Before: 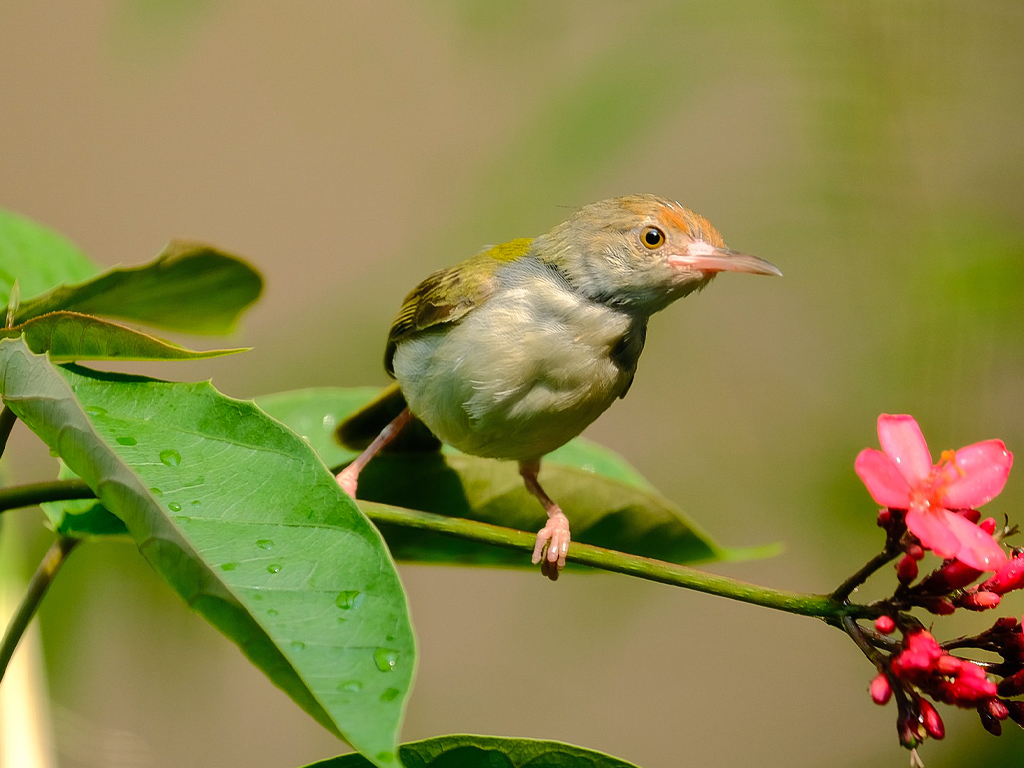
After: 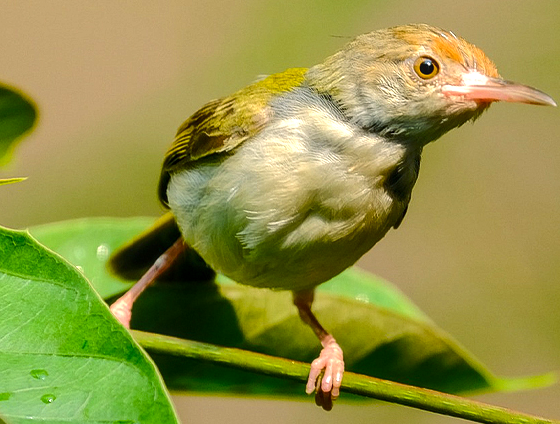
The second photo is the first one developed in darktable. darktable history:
local contrast: on, module defaults
color balance rgb: linear chroma grading › global chroma 14.616%, perceptual saturation grading › global saturation -2.329%, perceptual saturation grading › highlights -7.208%, perceptual saturation grading › mid-tones 8.393%, perceptual saturation grading › shadows 3.035%, perceptual brilliance grading › highlights 10.371%, perceptual brilliance grading › mid-tones 5.2%
crop and rotate: left 22.126%, top 22.159%, right 23.177%, bottom 22.618%
